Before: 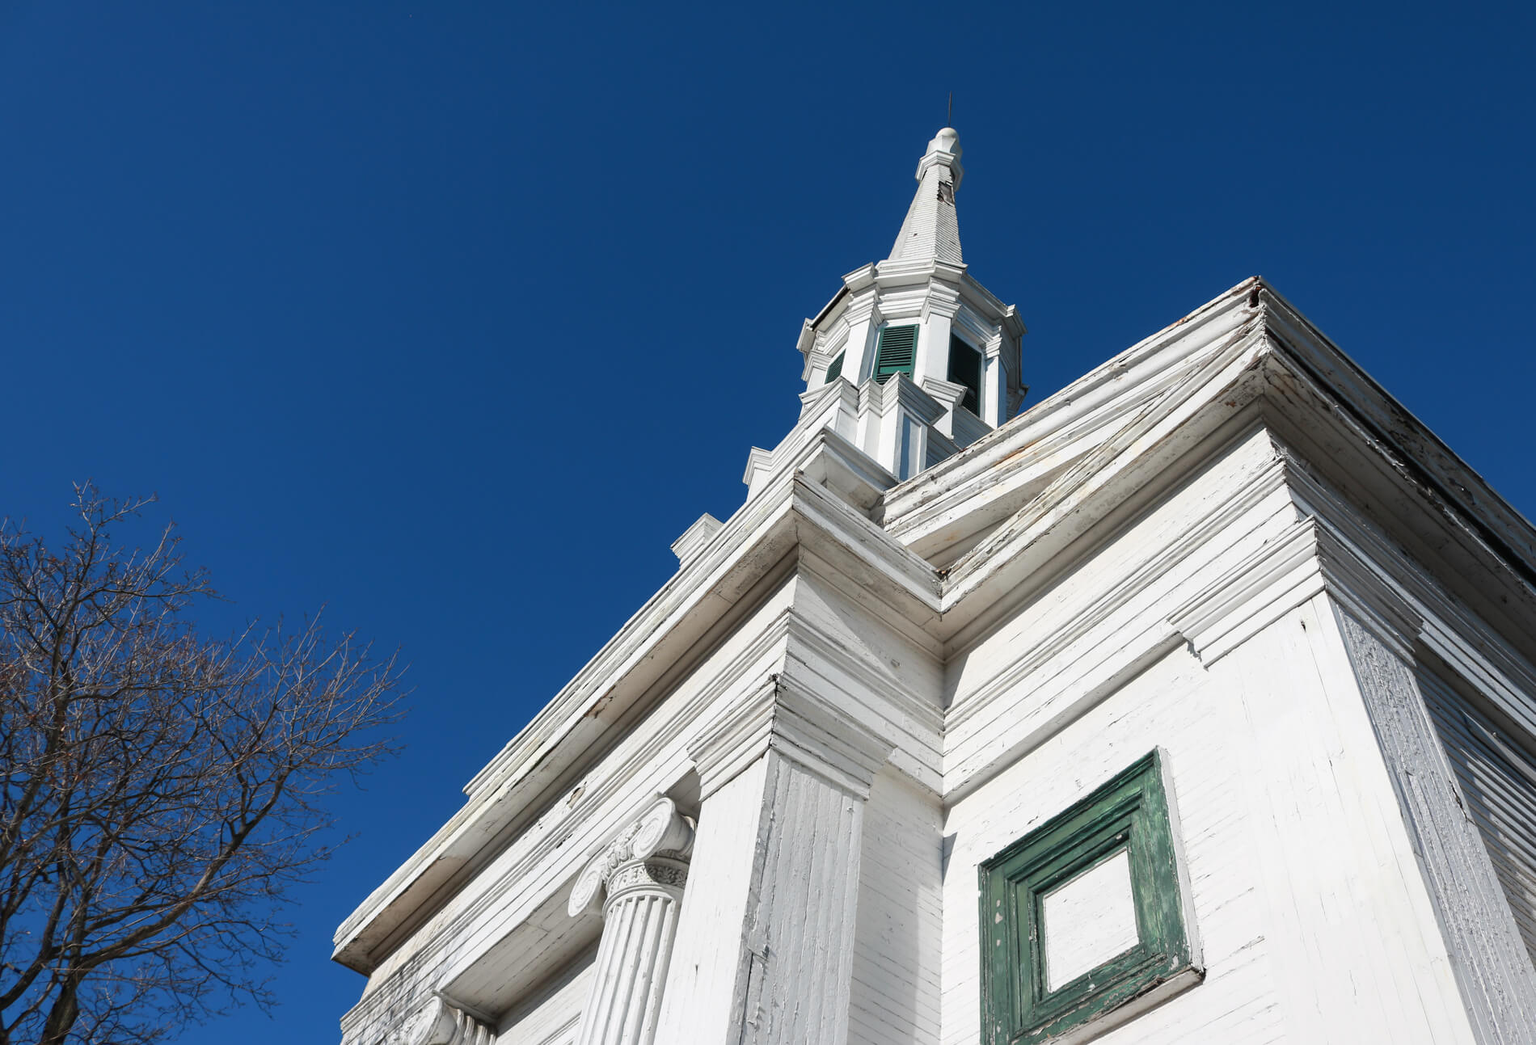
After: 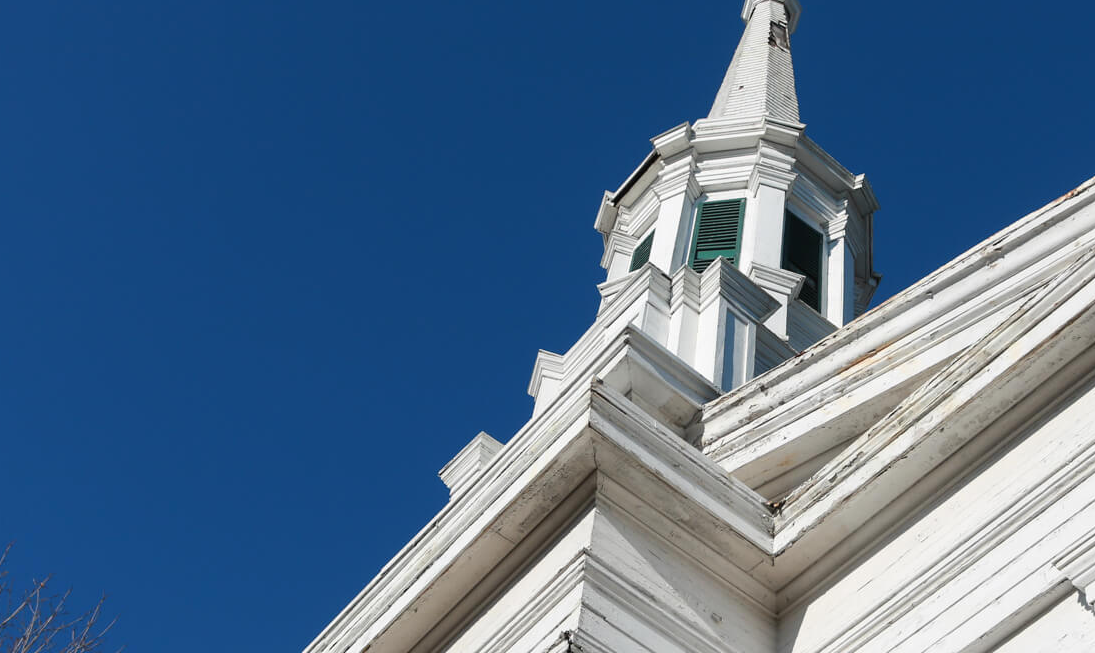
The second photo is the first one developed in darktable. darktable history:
crop: left 20.597%, top 15.752%, right 21.734%, bottom 33.7%
